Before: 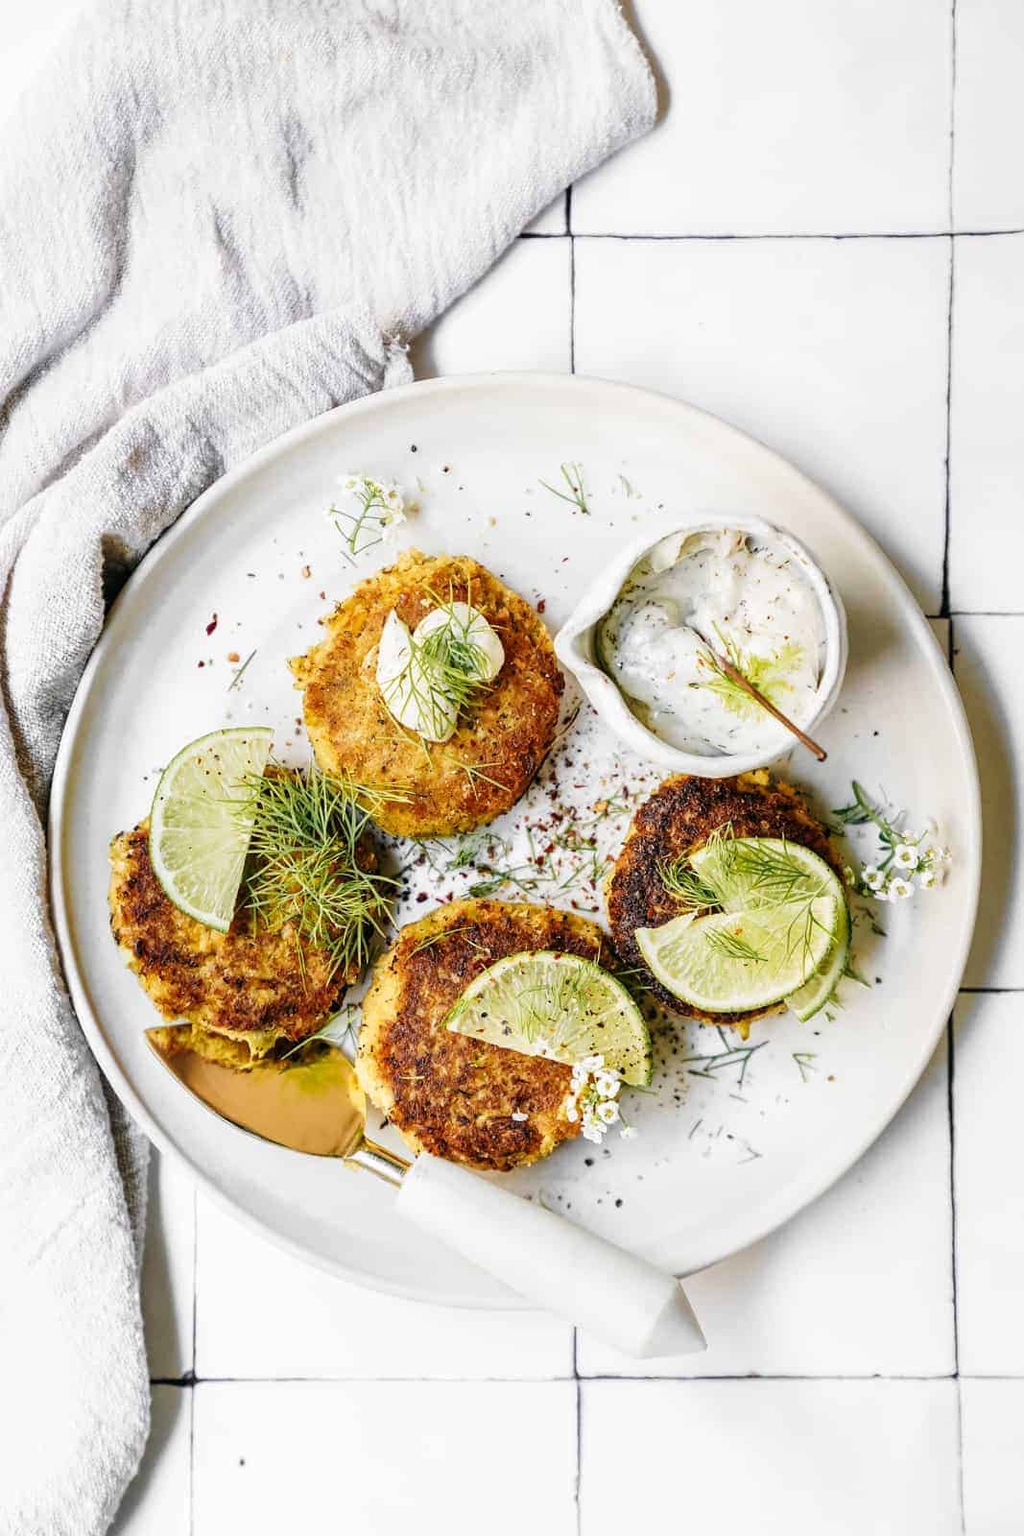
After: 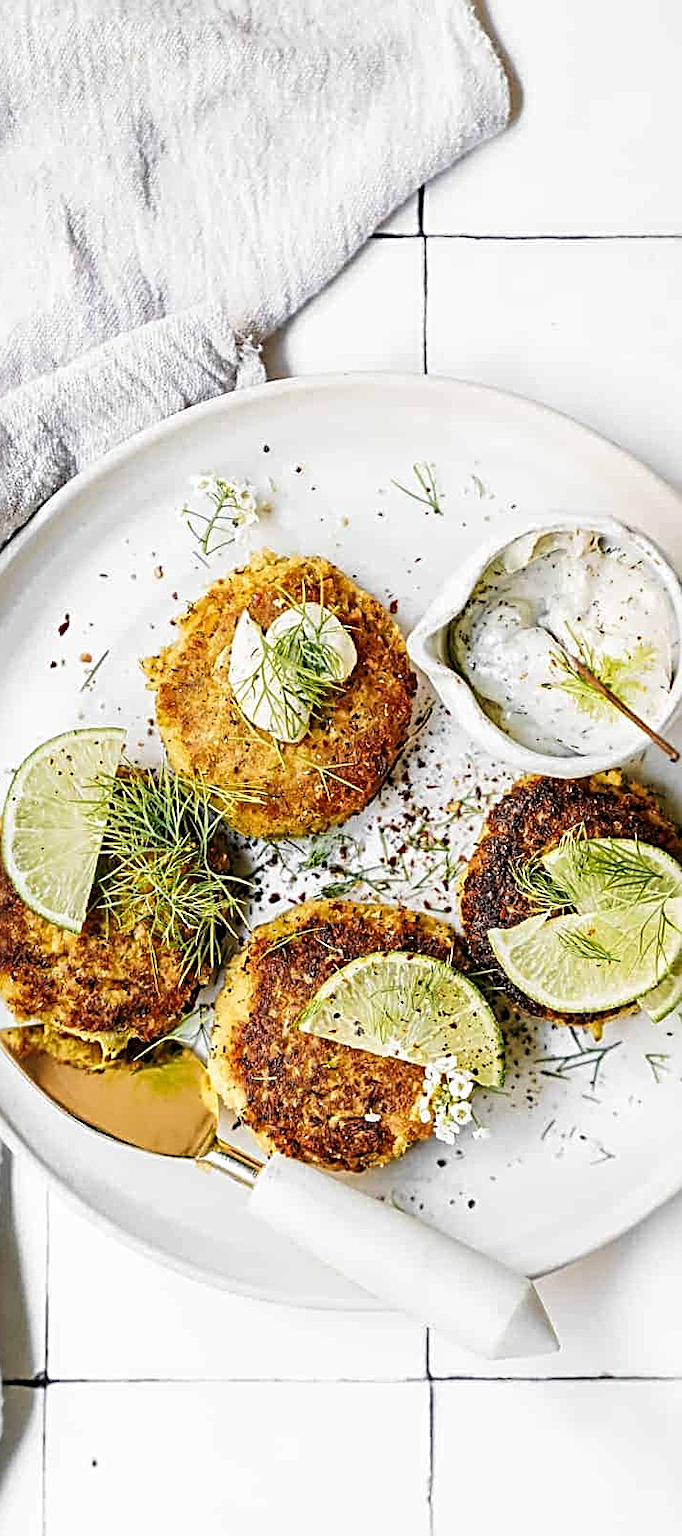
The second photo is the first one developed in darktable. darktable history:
crop and rotate: left 14.499%, right 18.863%
tone equalizer: edges refinement/feathering 500, mask exposure compensation -1.57 EV, preserve details no
sharpen: radius 3.063, amount 0.763
